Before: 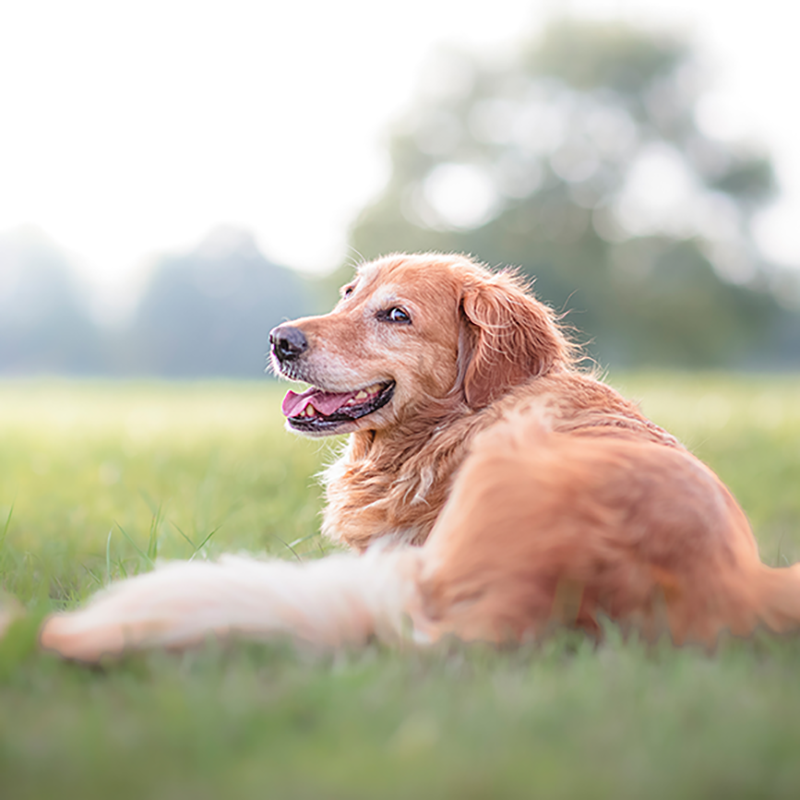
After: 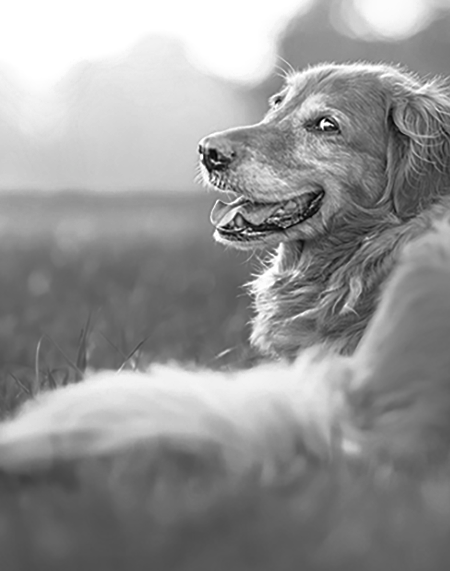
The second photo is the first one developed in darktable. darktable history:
crop: left 8.966%, top 23.852%, right 34.699%, bottom 4.703%
color zones: curves: ch0 [(0.287, 0.048) (0.493, 0.484) (0.737, 0.816)]; ch1 [(0, 0) (0.143, 0) (0.286, 0) (0.429, 0) (0.571, 0) (0.714, 0) (0.857, 0)]
white balance: red 1, blue 1
